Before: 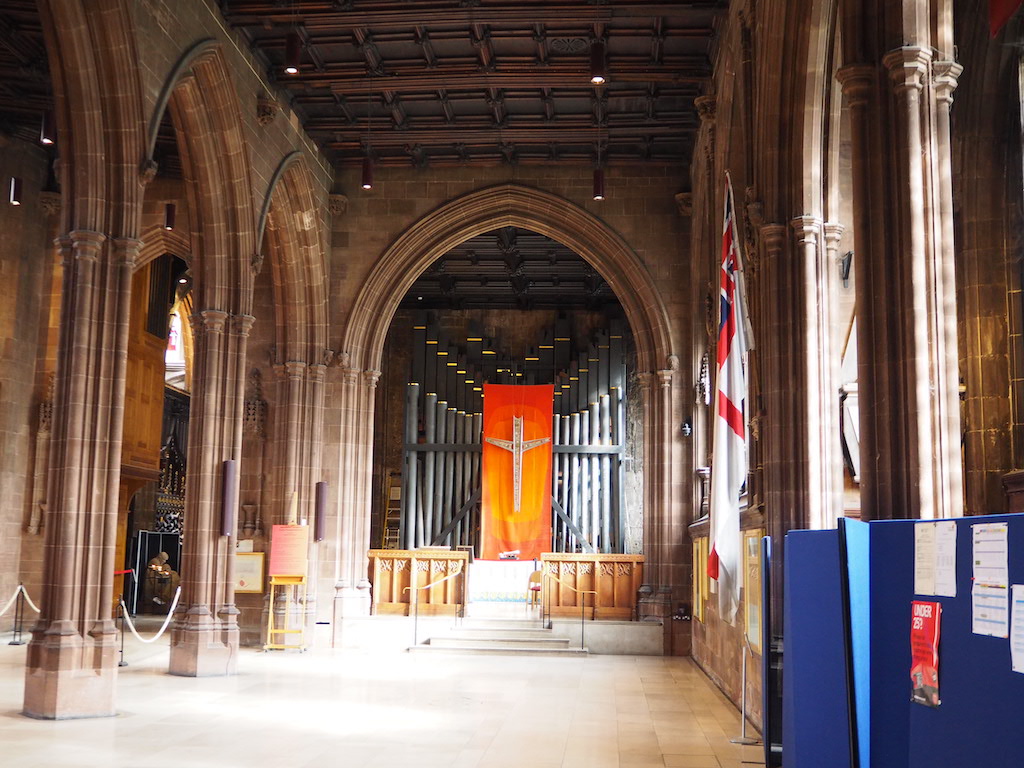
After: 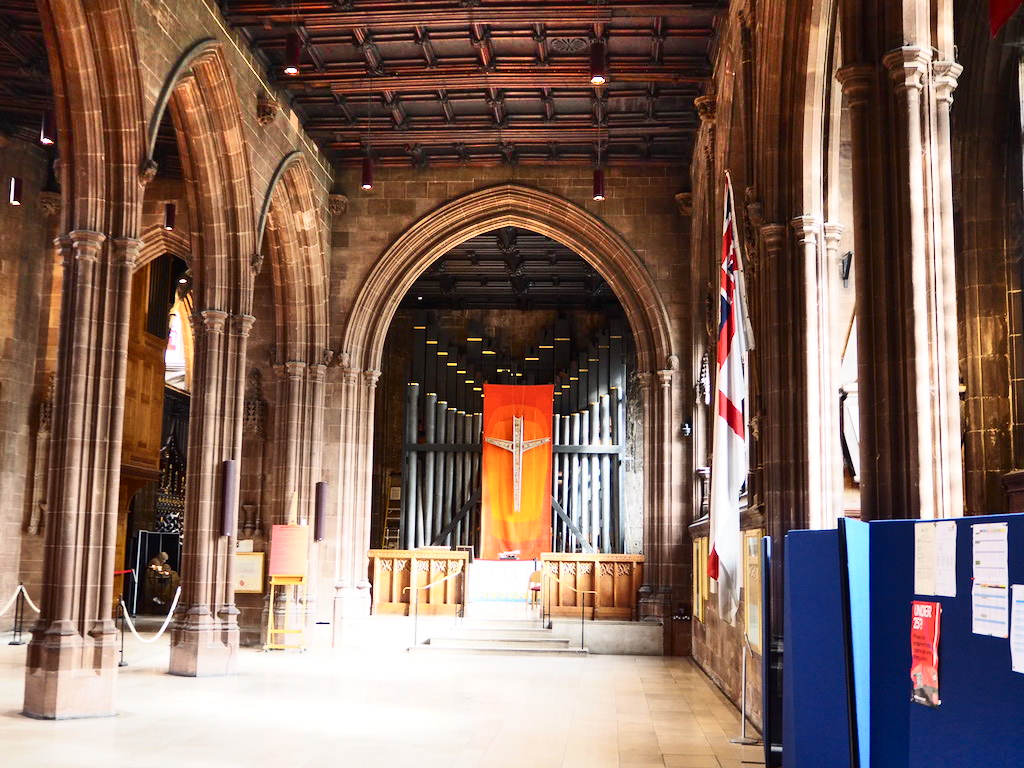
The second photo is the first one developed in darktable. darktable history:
shadows and highlights: shadows 75, highlights -25, soften with gaussian
contrast brightness saturation: contrast 0.28
